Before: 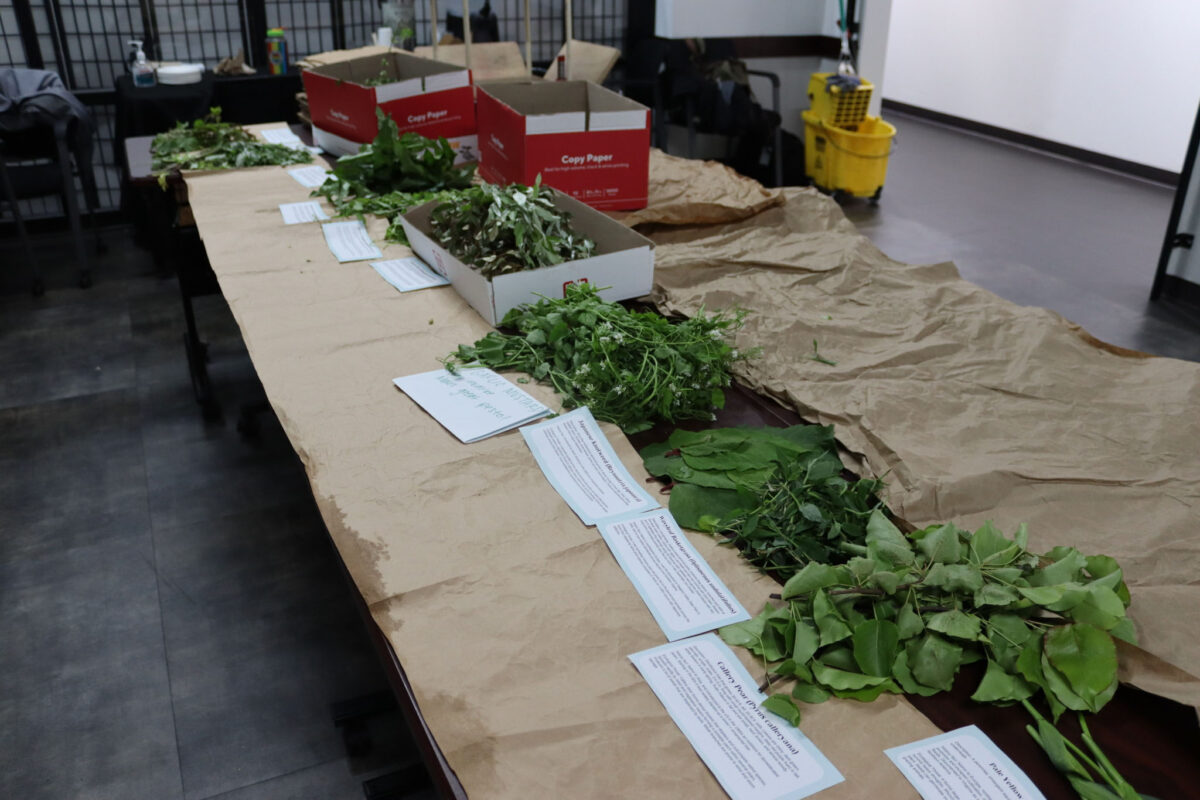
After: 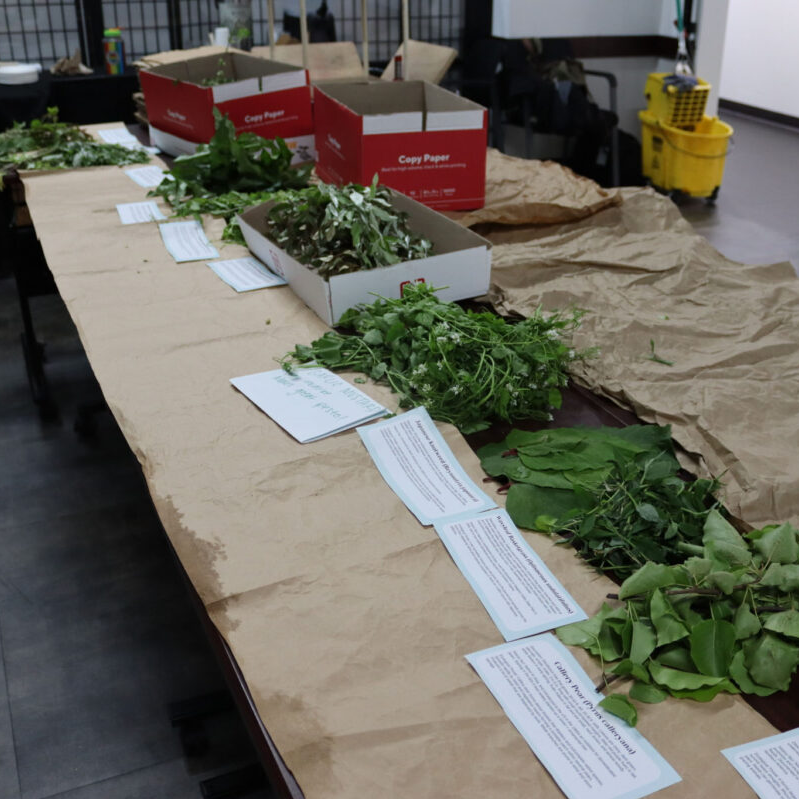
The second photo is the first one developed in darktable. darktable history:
crop and rotate: left 13.628%, right 19.749%
